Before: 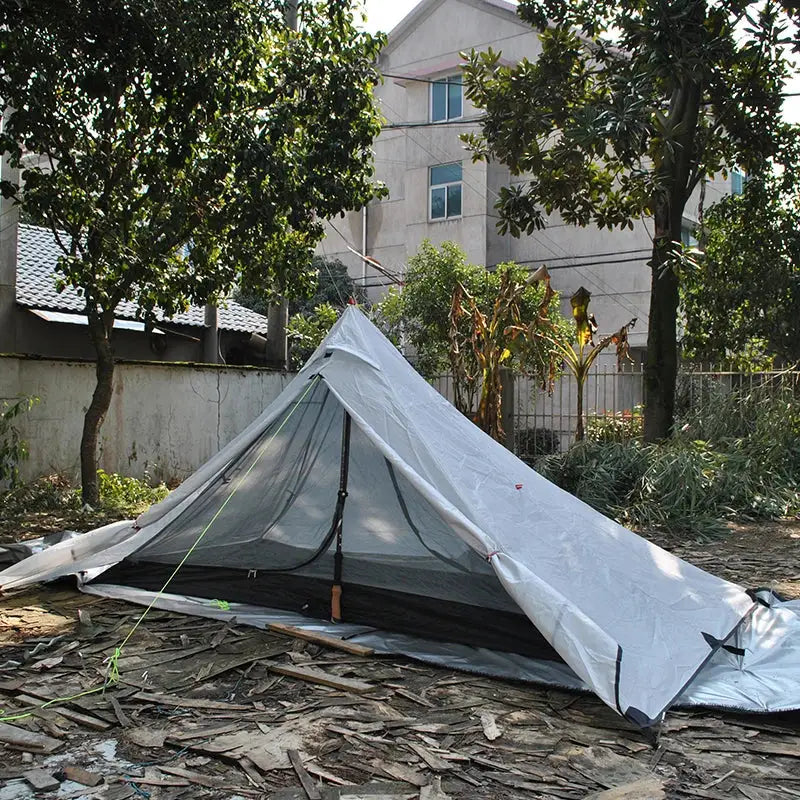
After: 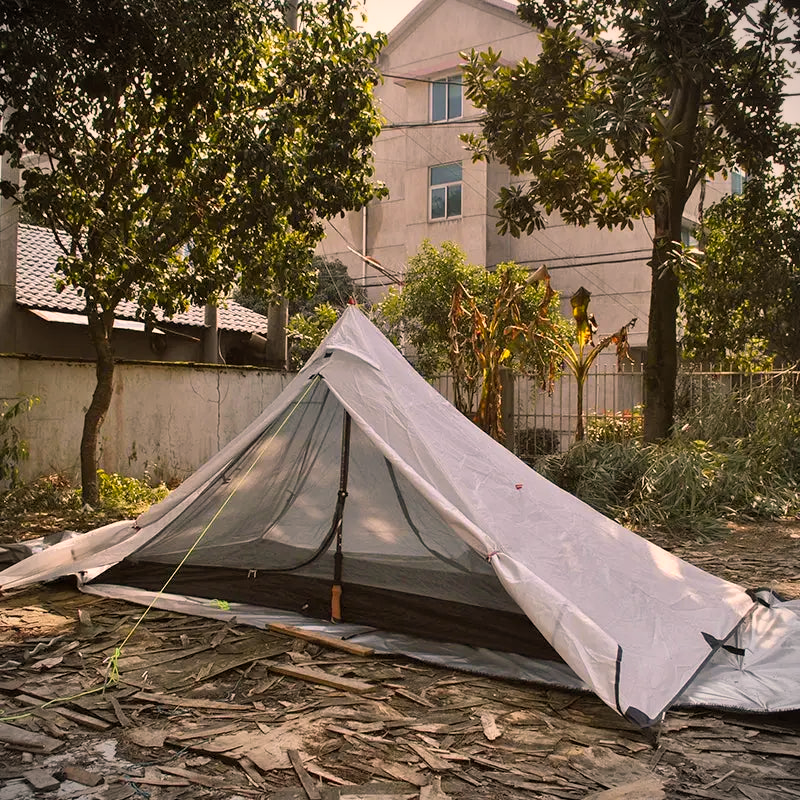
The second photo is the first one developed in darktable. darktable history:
vignetting: fall-off start 92.6%, brightness -0.52, saturation -0.51, center (-0.012, 0)
color balance rgb: shadows lift › luminance -5%, shadows lift › chroma 1.1%, shadows lift › hue 219°, power › luminance 10%, power › chroma 2.83%, power › hue 60°, highlights gain › chroma 4.52%, highlights gain › hue 33.33°, saturation formula JzAzBz (2021)
